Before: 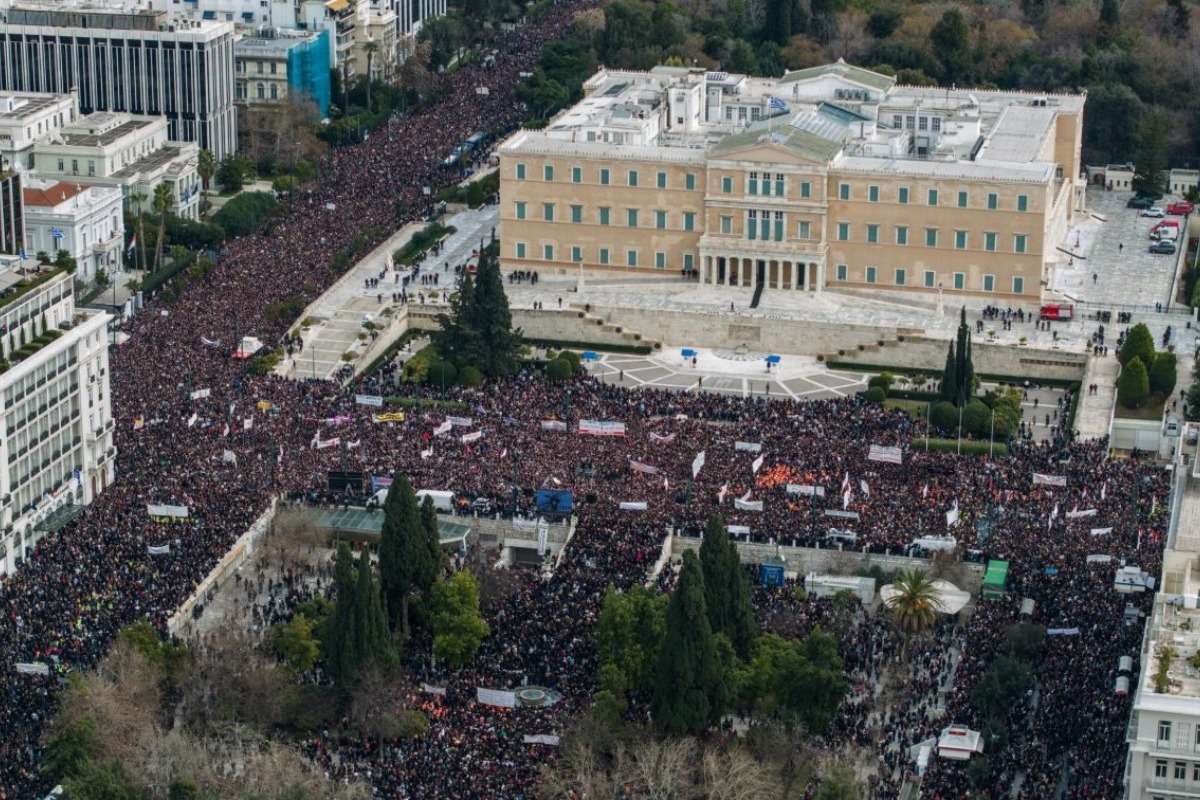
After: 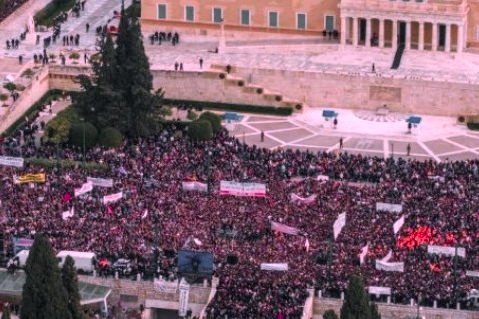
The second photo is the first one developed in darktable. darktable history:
crop: left 30%, top 30%, right 30%, bottom 30%
color zones: curves: ch0 [(0, 0.48) (0.209, 0.398) (0.305, 0.332) (0.429, 0.493) (0.571, 0.5) (0.714, 0.5) (0.857, 0.5) (1, 0.48)]; ch1 [(0, 0.736) (0.143, 0.625) (0.225, 0.371) (0.429, 0.256) (0.571, 0.241) (0.714, 0.213) (0.857, 0.48) (1, 0.736)]; ch2 [(0, 0.448) (0.143, 0.498) (0.286, 0.5) (0.429, 0.5) (0.571, 0.5) (0.714, 0.5) (0.857, 0.5) (1, 0.448)]
white balance: red 1.188, blue 1.11
